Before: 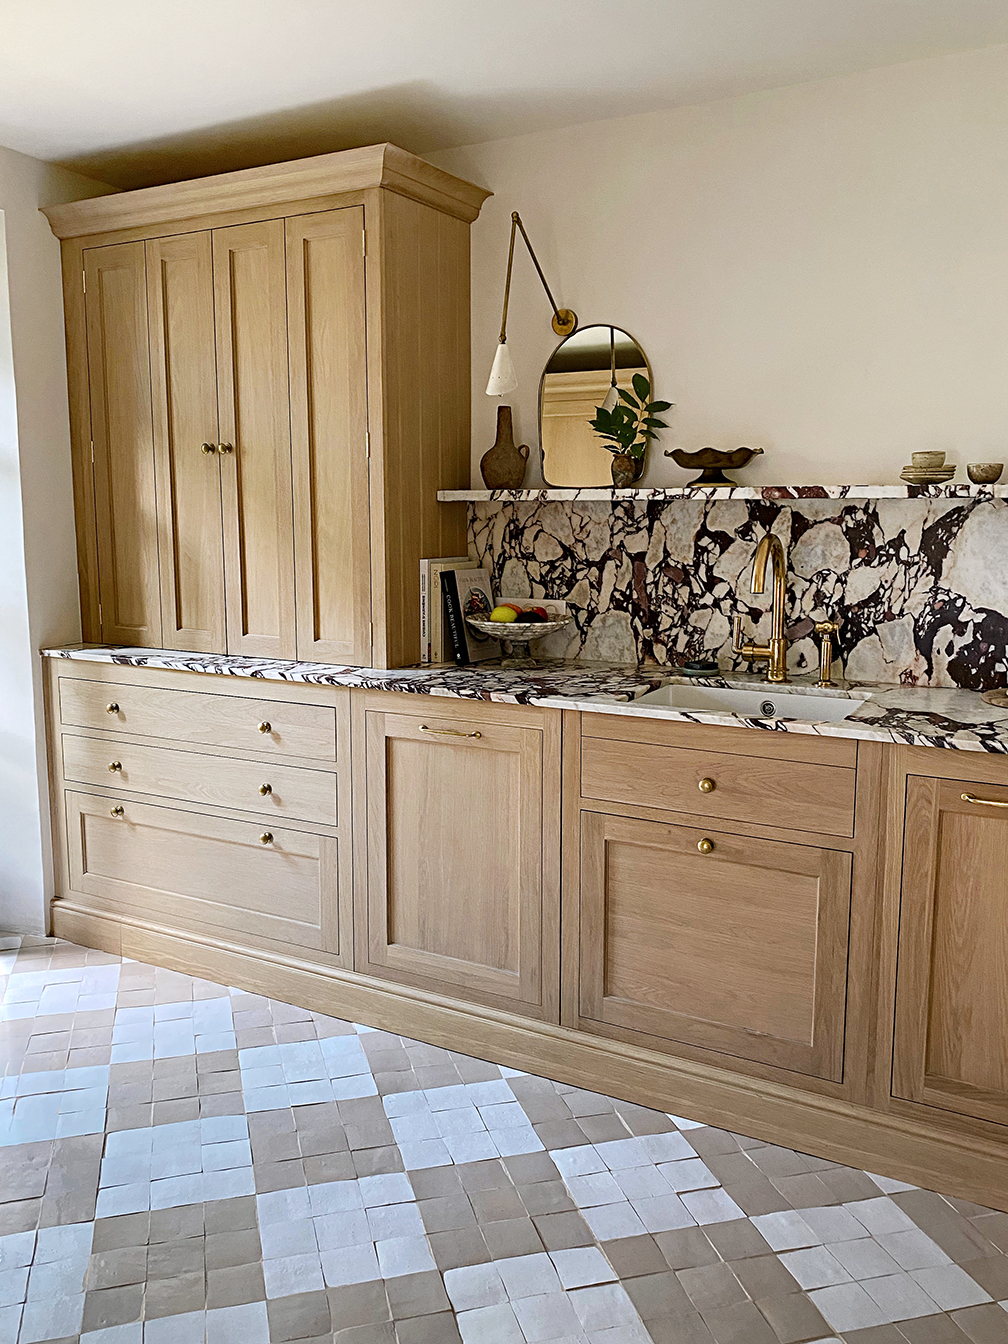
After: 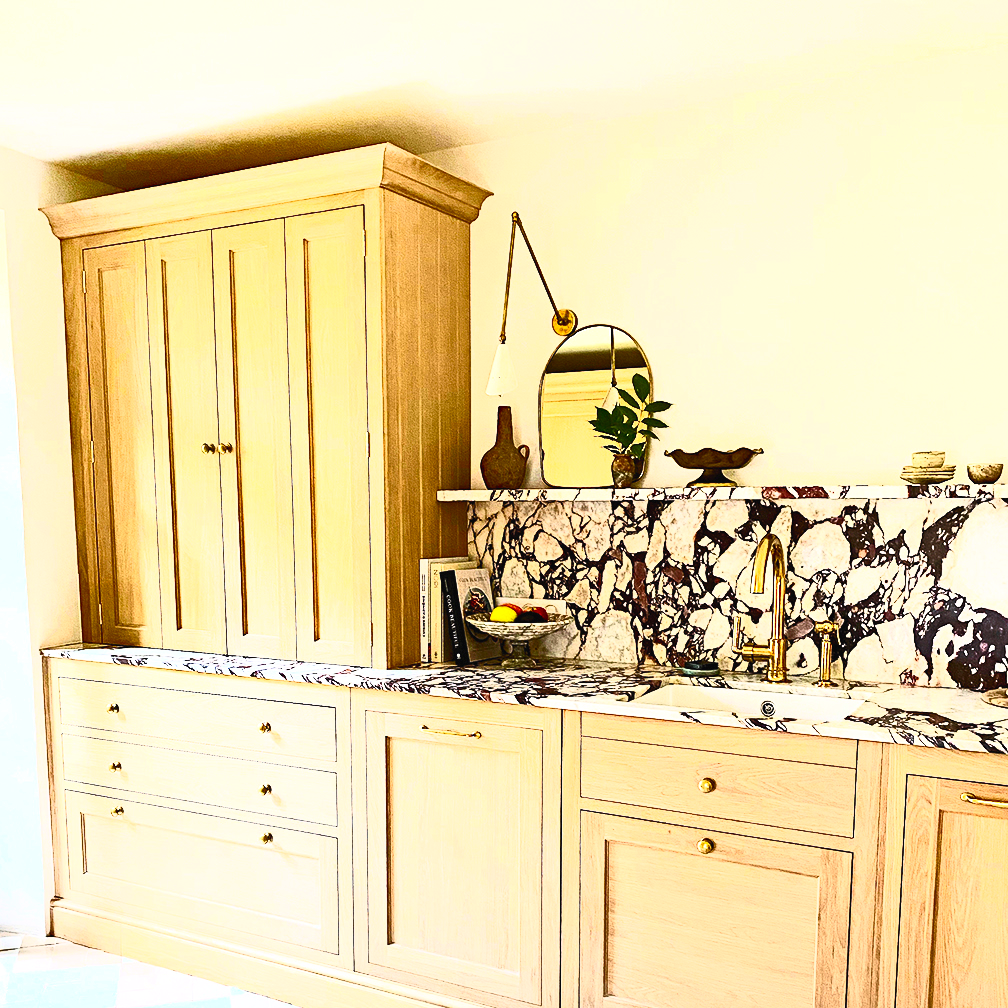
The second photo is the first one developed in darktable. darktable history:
contrast brightness saturation: contrast 0.83, brightness 0.59, saturation 0.59
exposure: black level correction 0, exposure 0.7 EV, compensate exposure bias true, compensate highlight preservation false
crop: bottom 24.988%
